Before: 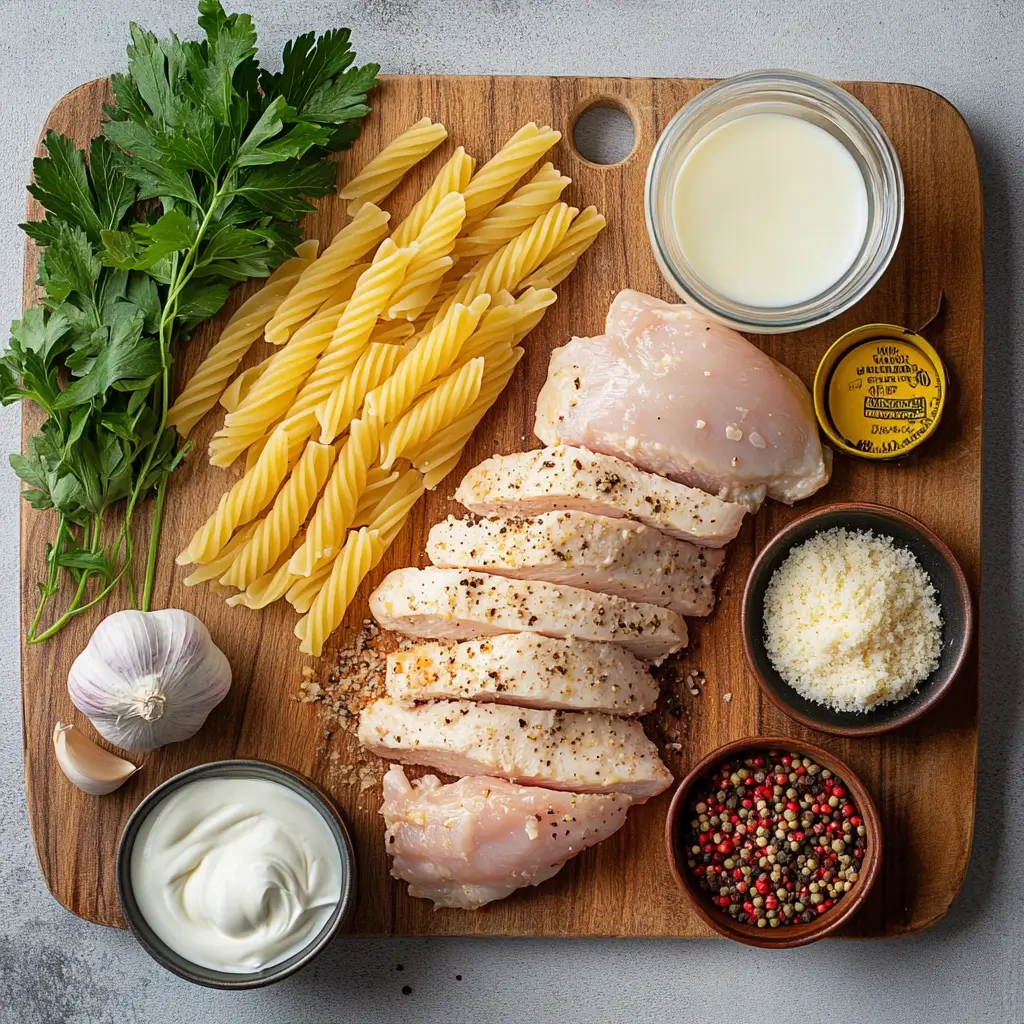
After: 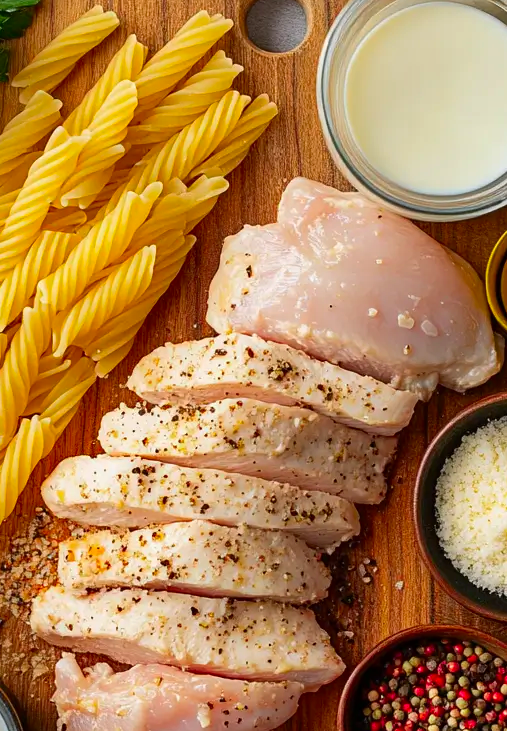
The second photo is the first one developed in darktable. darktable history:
crop: left 32.075%, top 10.976%, right 18.355%, bottom 17.596%
shadows and highlights: low approximation 0.01, soften with gaussian
contrast brightness saturation: brightness -0.02, saturation 0.35
